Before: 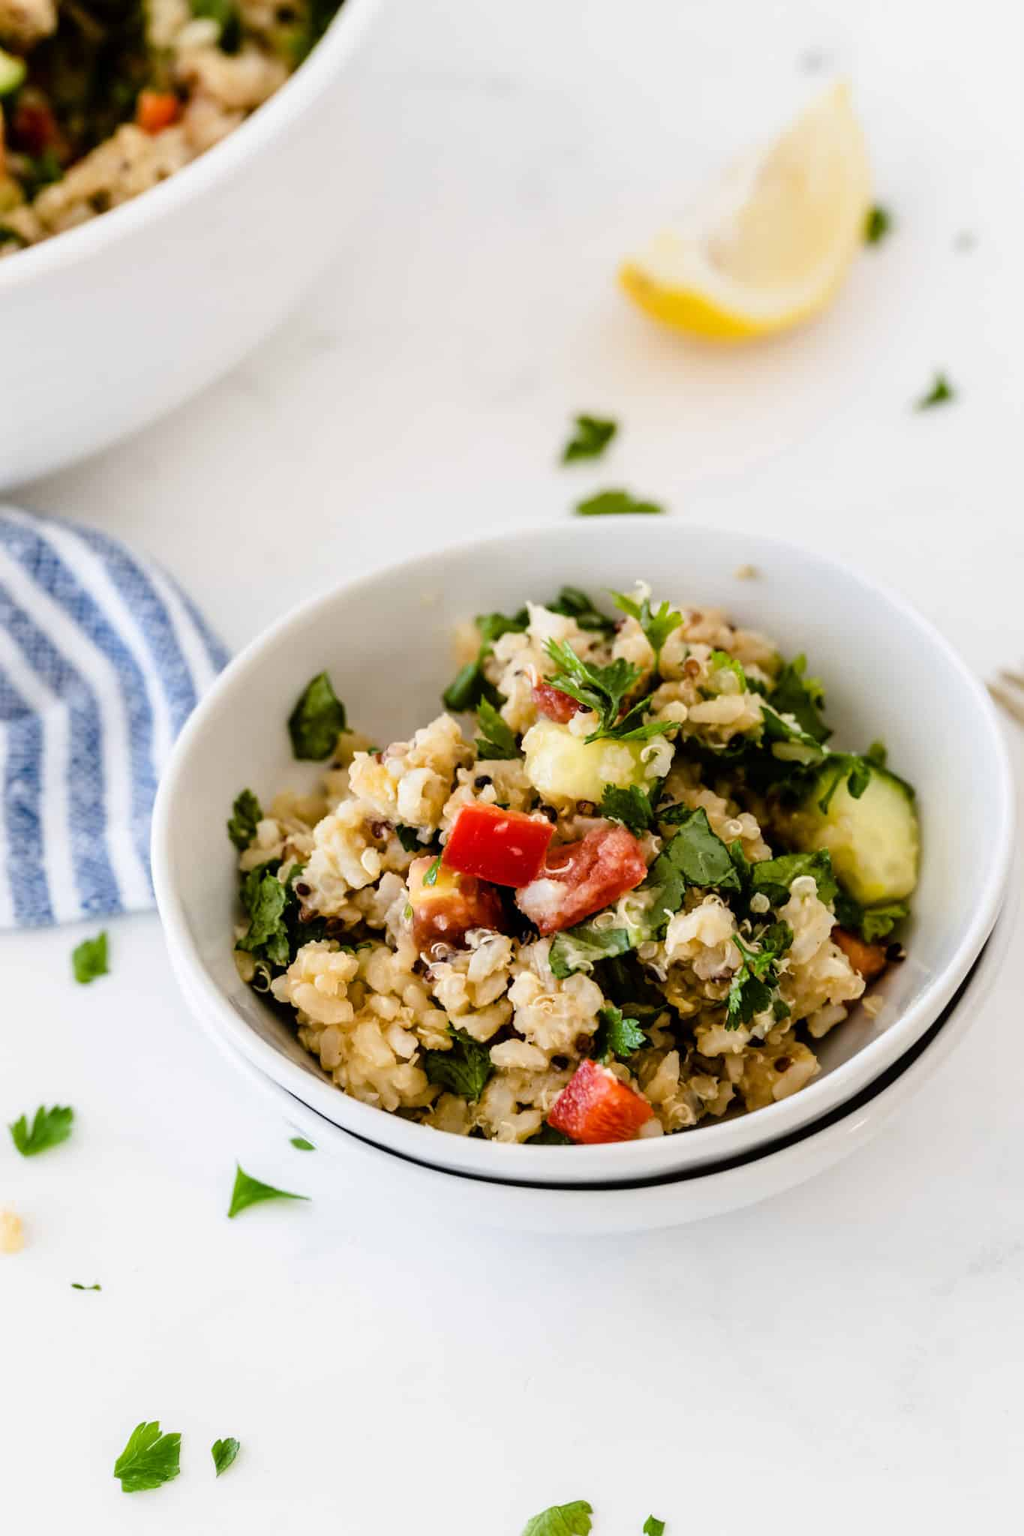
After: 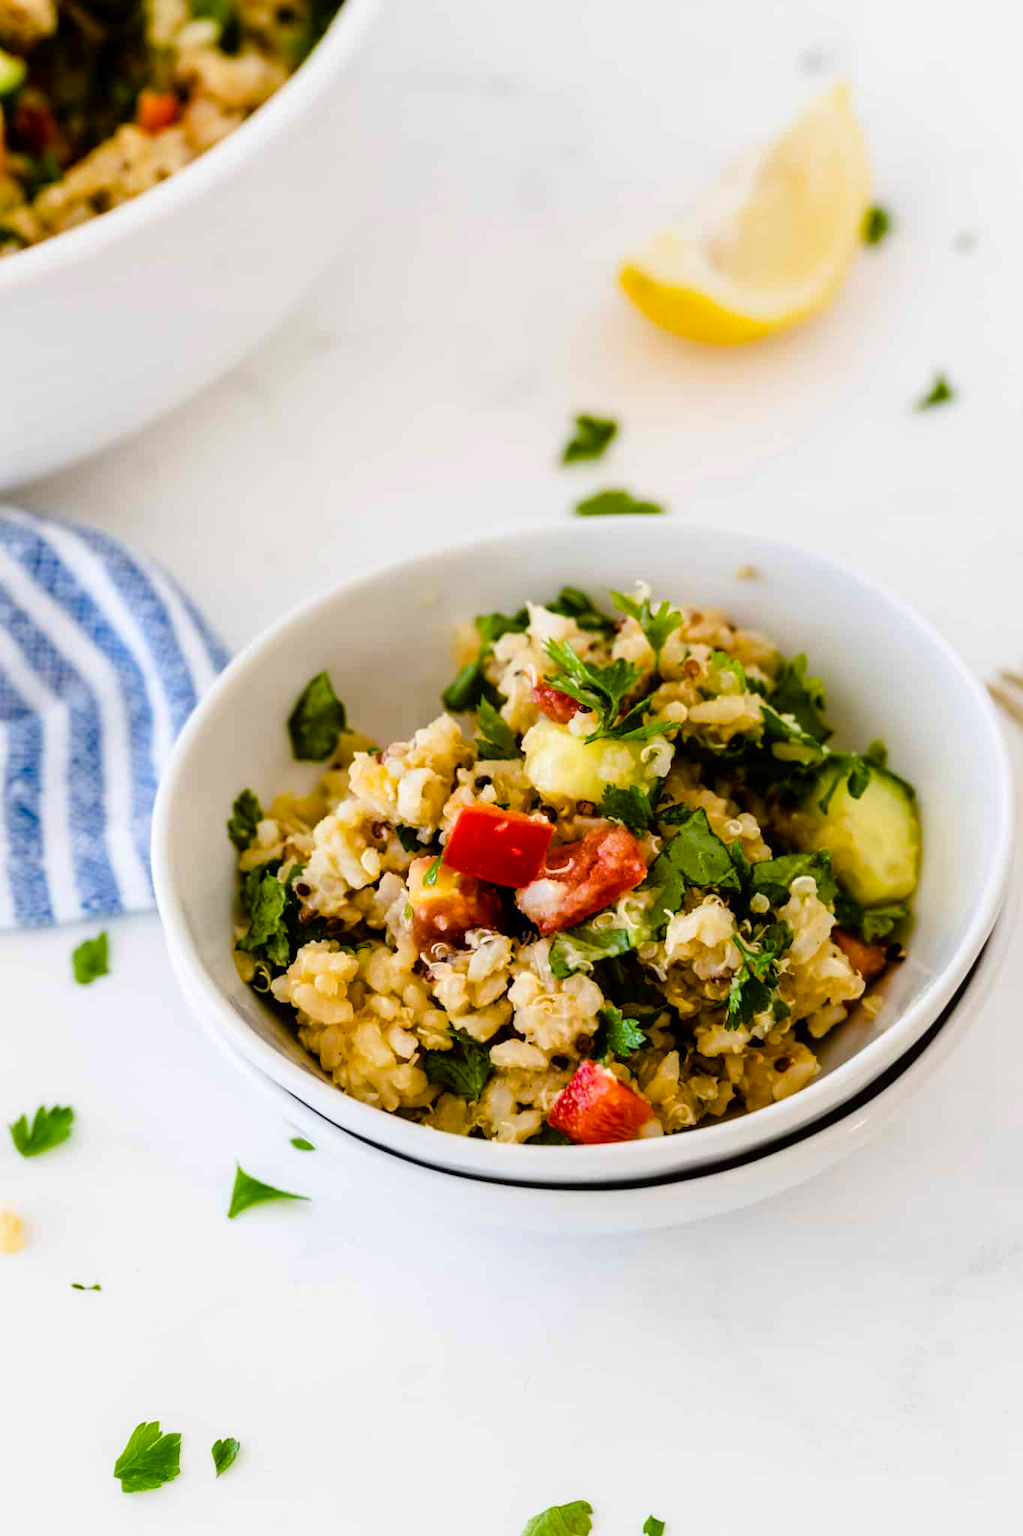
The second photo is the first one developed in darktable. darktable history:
color balance rgb: perceptual saturation grading › global saturation 20%, perceptual saturation grading › highlights 3.011%, perceptual saturation grading › shadows 49.235%, global vibrance 19.481%
